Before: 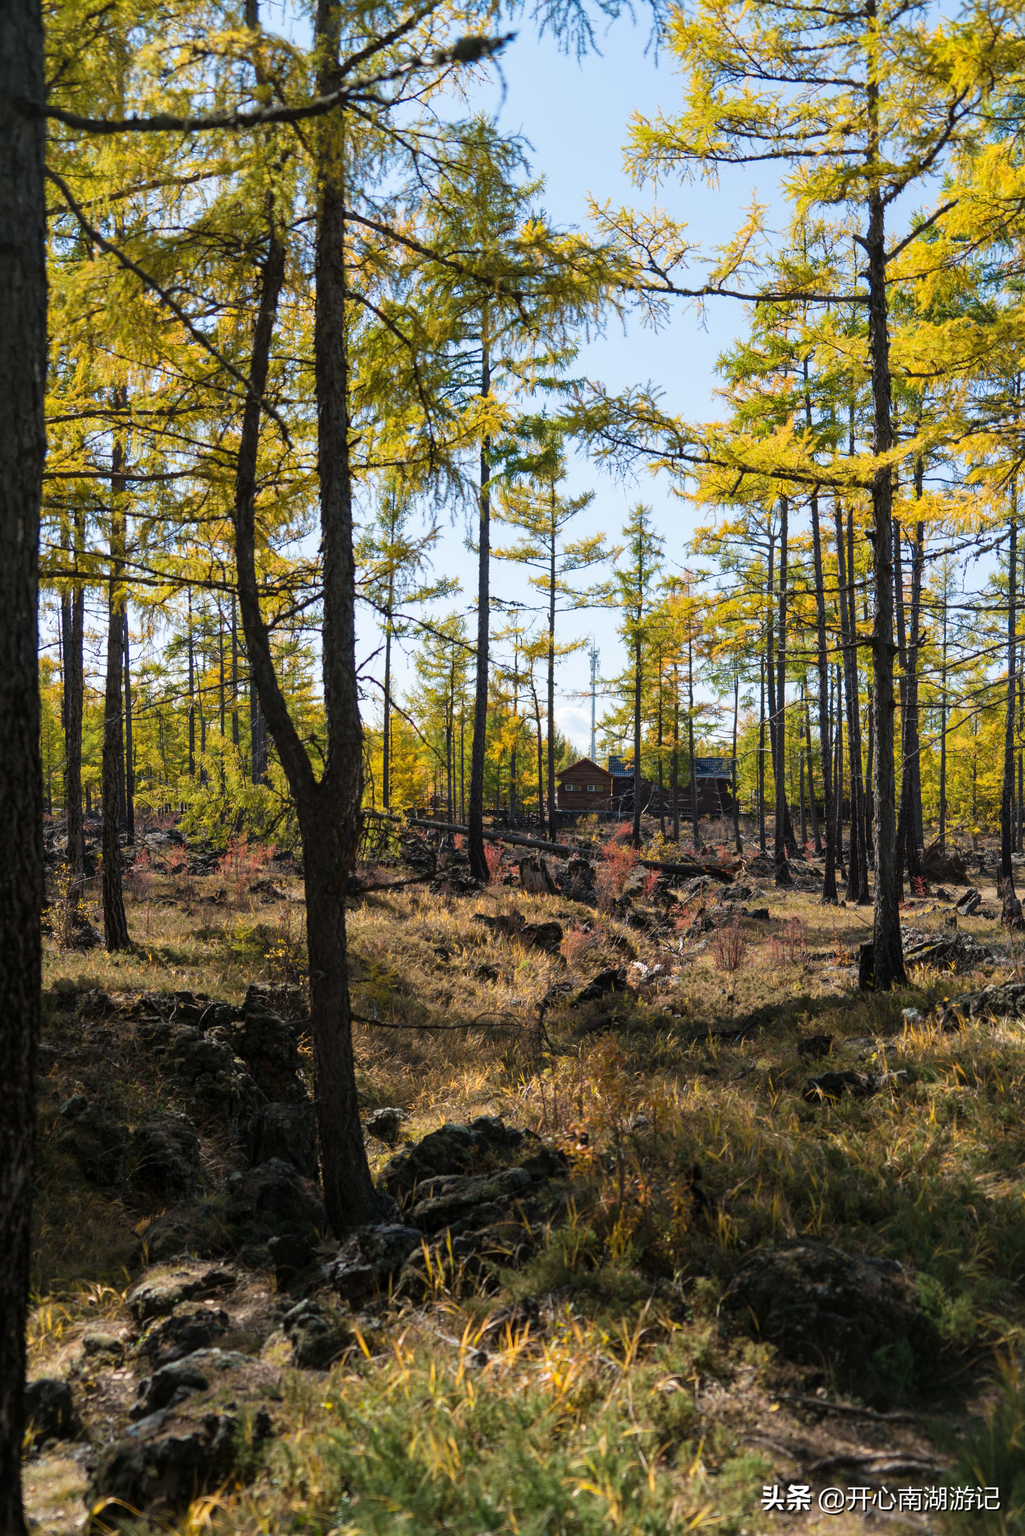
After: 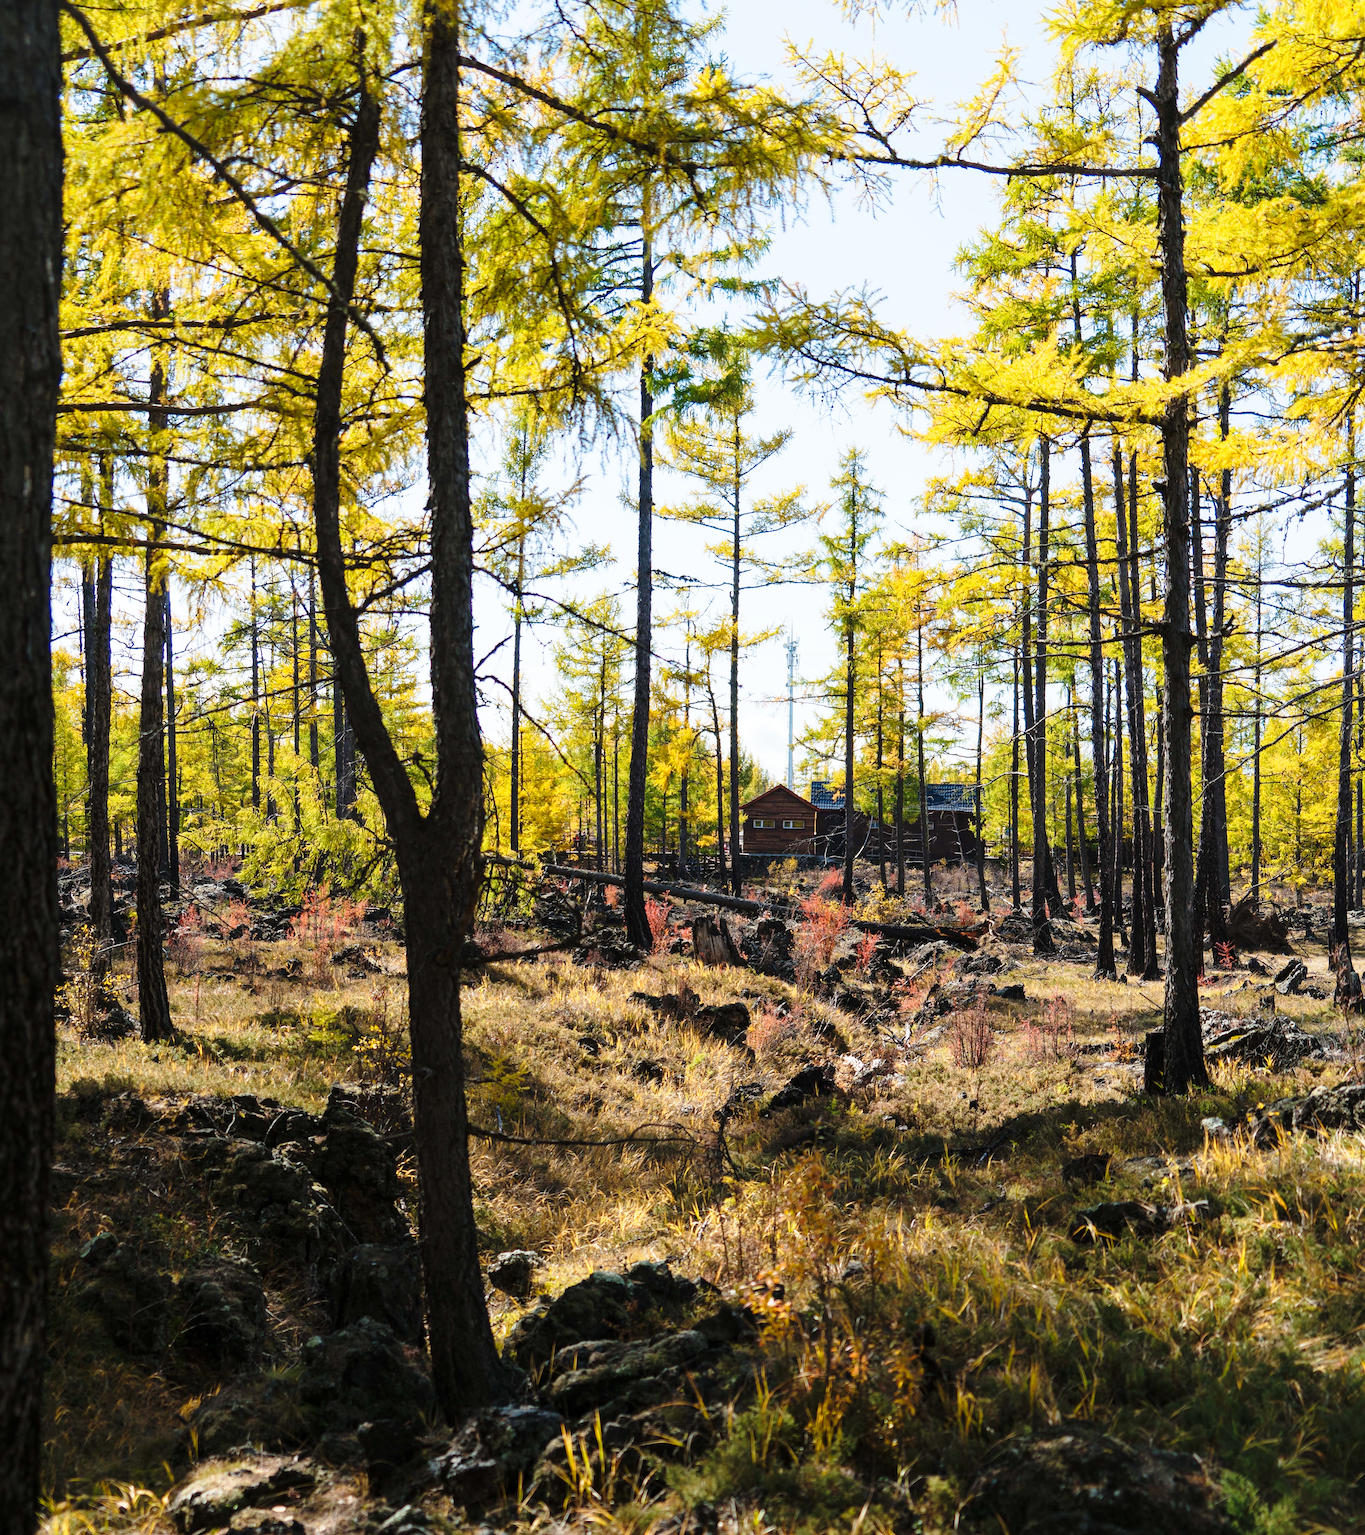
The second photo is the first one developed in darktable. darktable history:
crop: top 11.061%, bottom 13.889%
sharpen: on, module defaults
base curve: curves: ch0 [(0, 0) (0.028, 0.03) (0.121, 0.232) (0.46, 0.748) (0.859, 0.968) (1, 1)], preserve colors none
